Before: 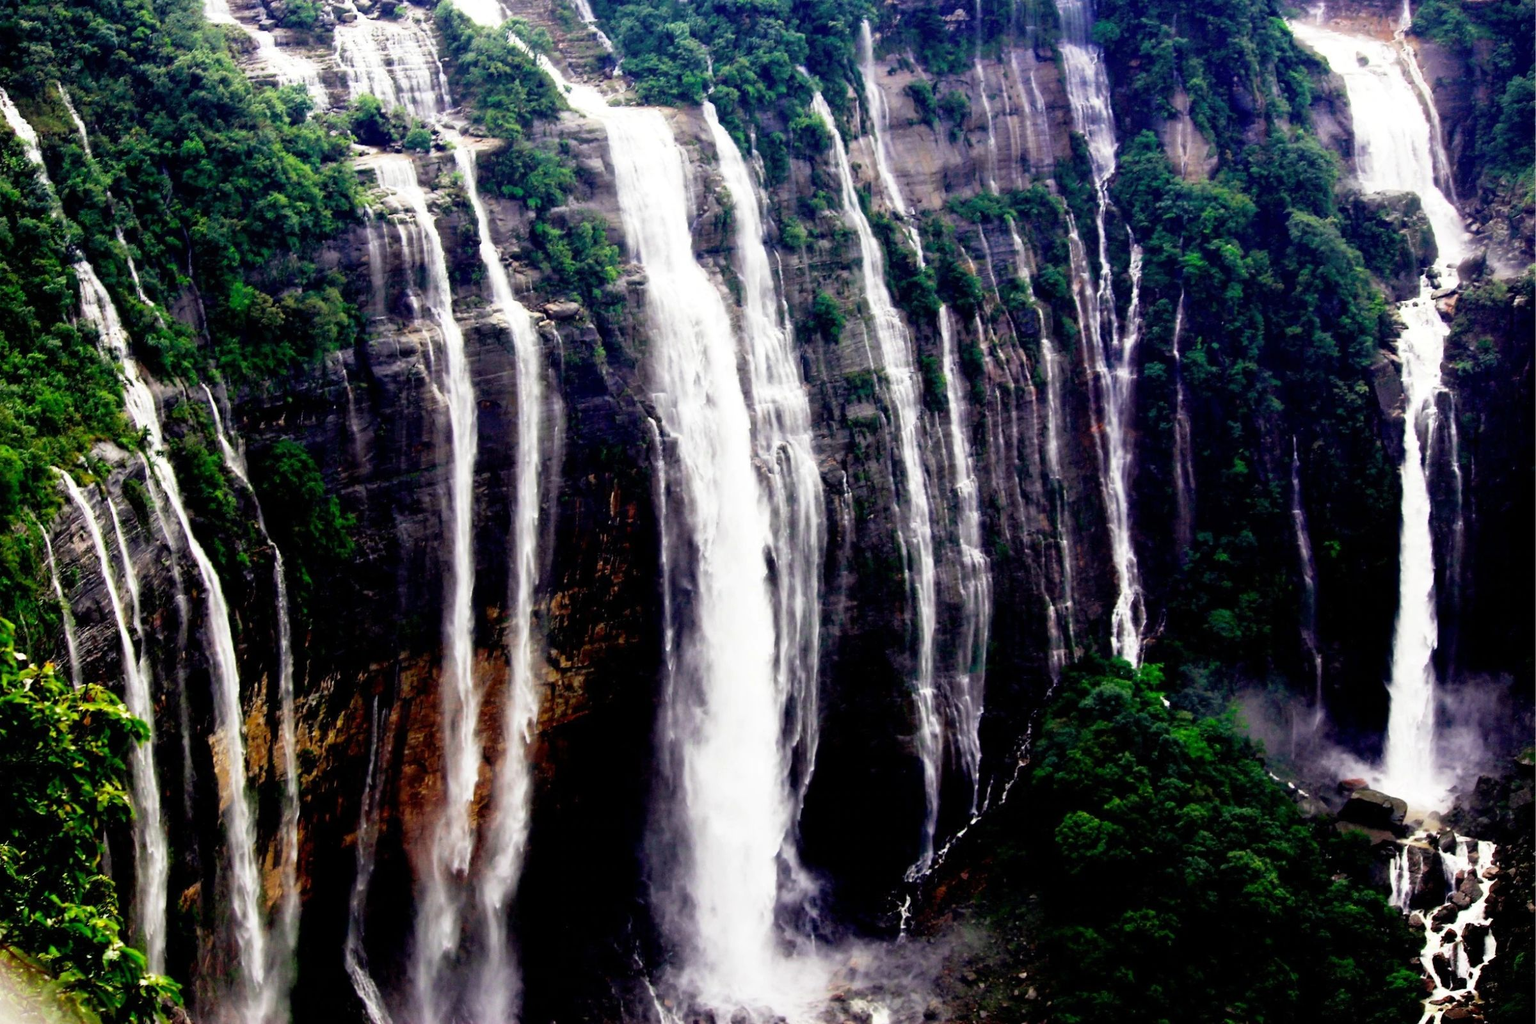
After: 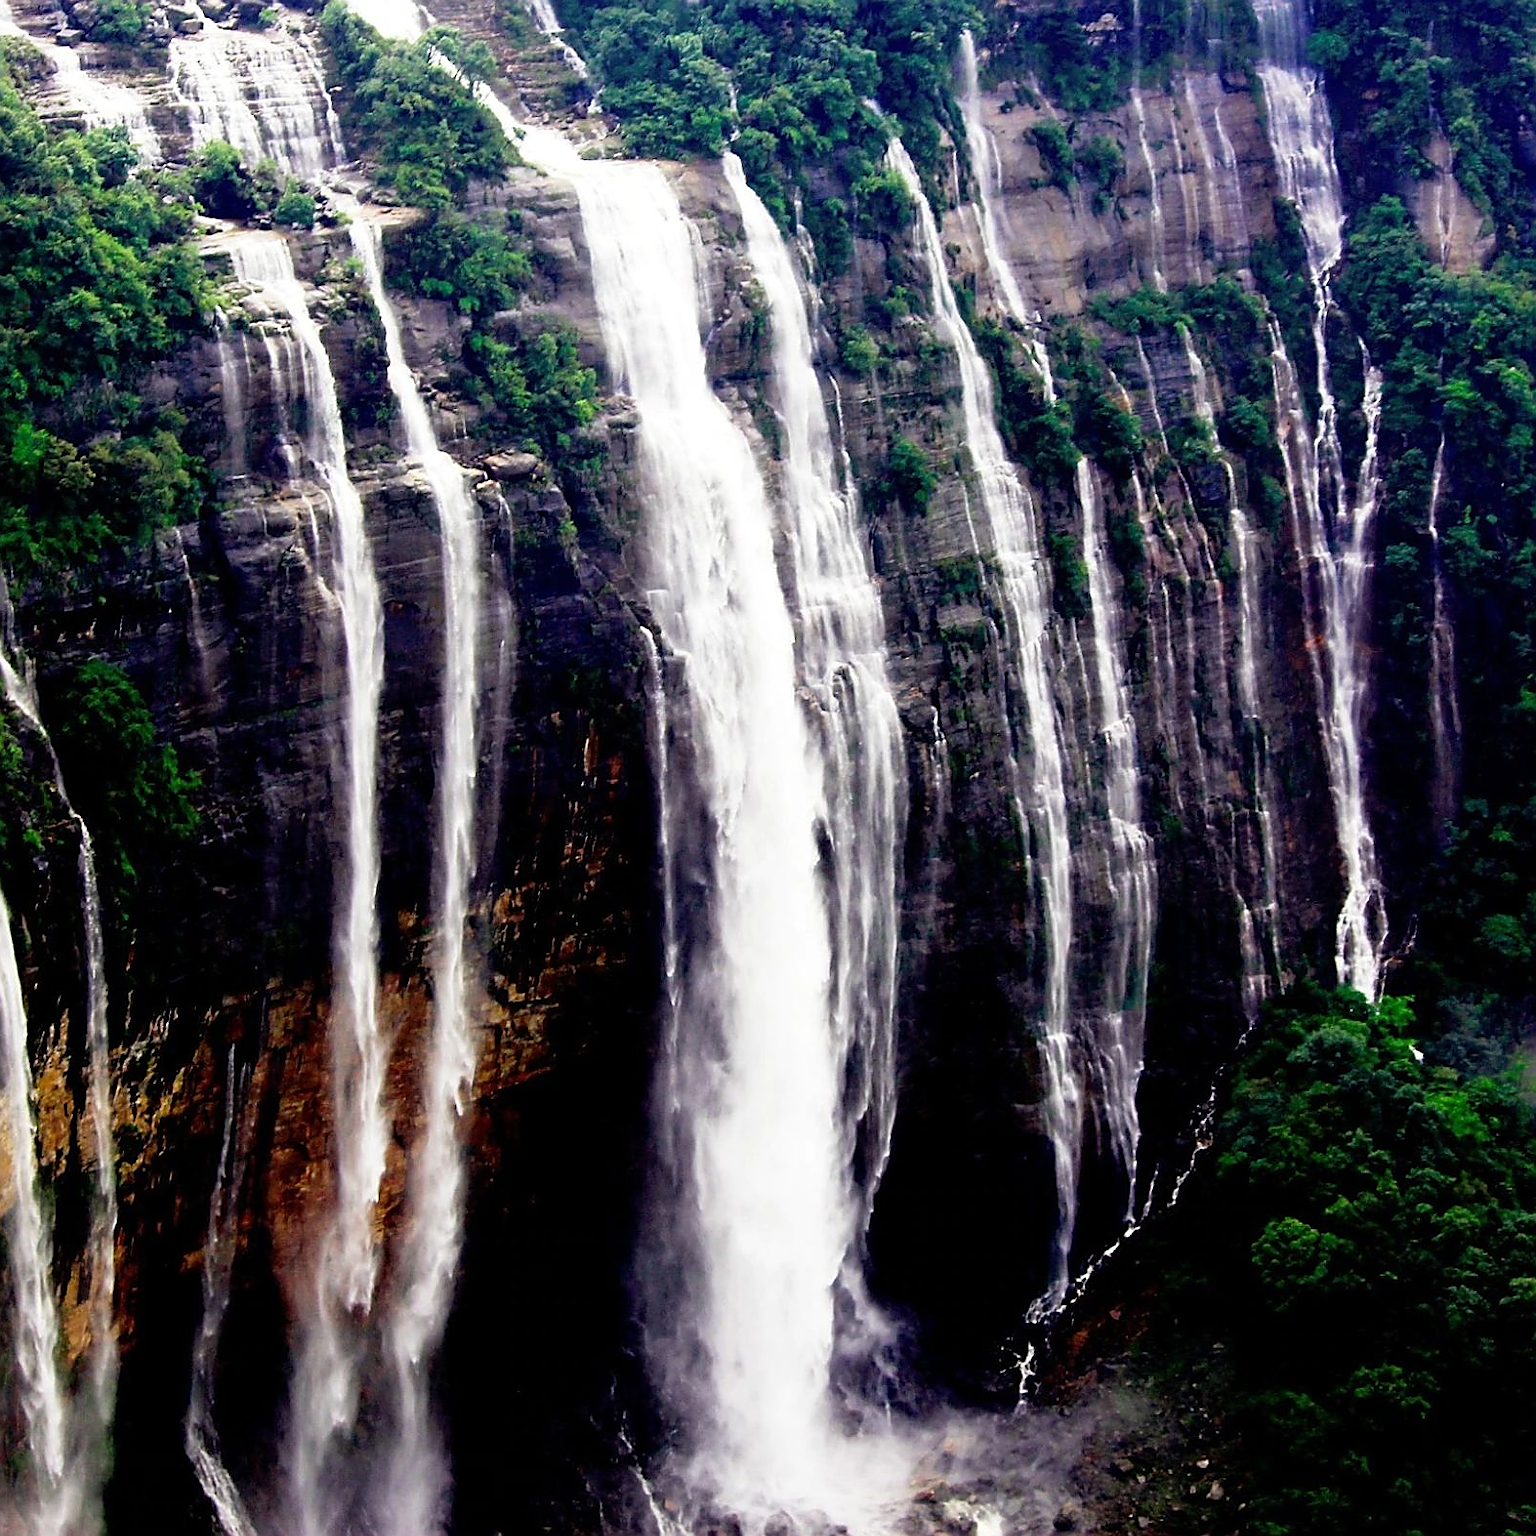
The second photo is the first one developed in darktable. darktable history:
crop and rotate: left 14.436%, right 18.898%
sharpen: radius 1.4, amount 1.25, threshold 0.7
